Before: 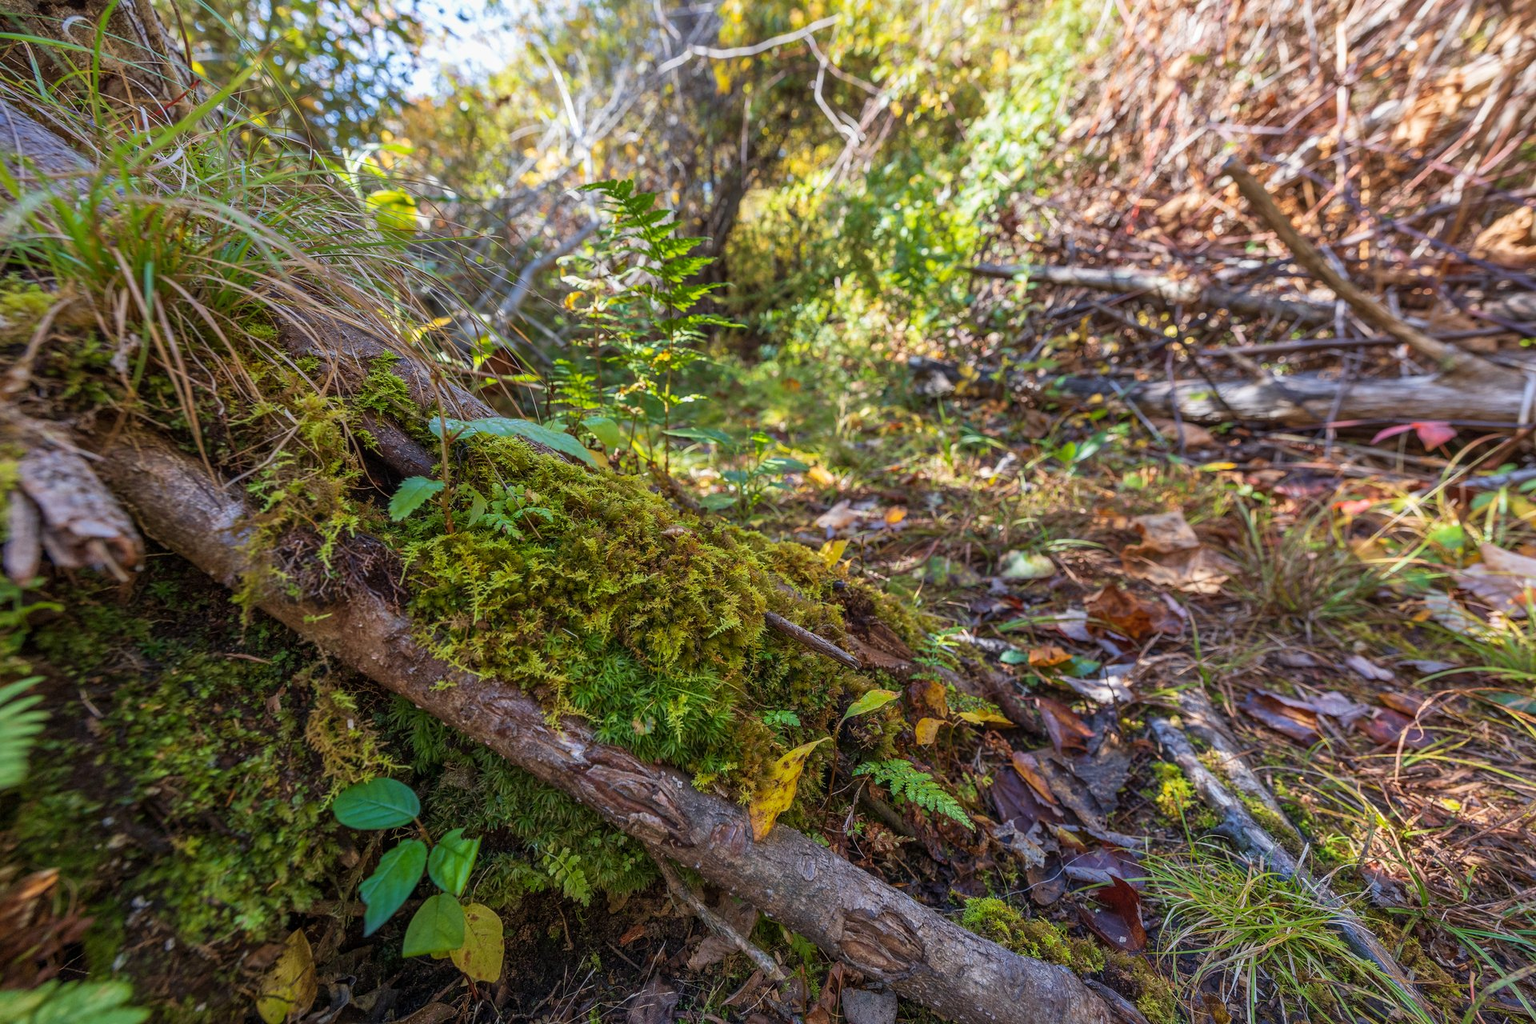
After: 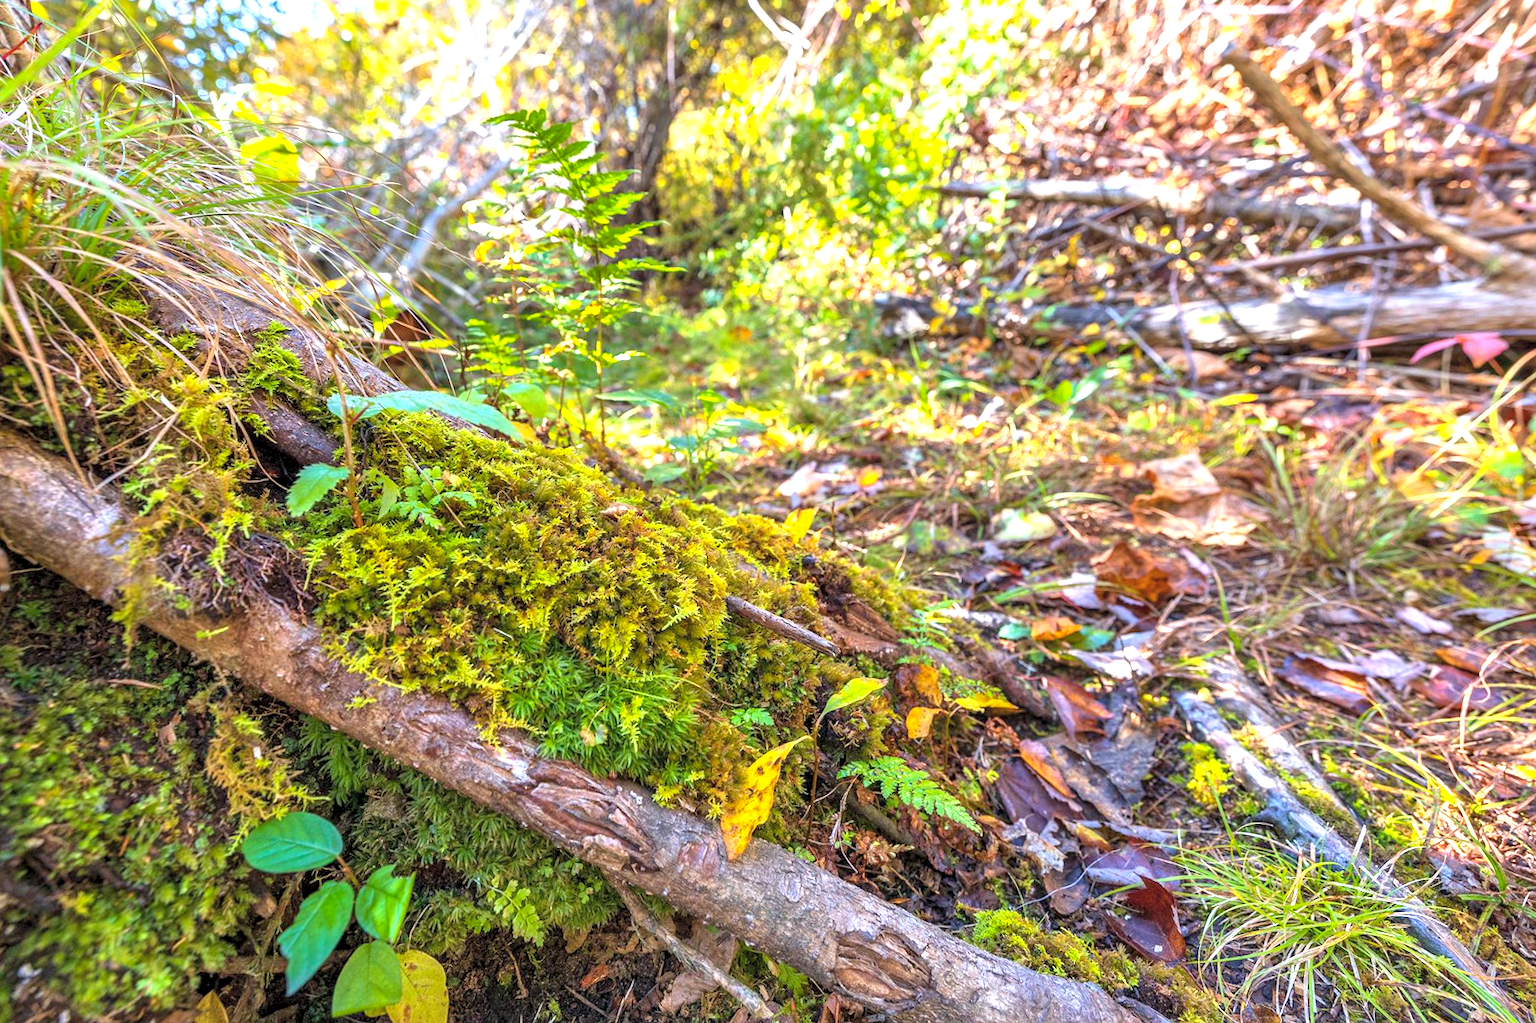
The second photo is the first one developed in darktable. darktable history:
crop and rotate: angle 3.31°, left 5.656%, top 5.712%
exposure: black level correction 0, exposure 1.199 EV, compensate exposure bias true, compensate highlight preservation false
contrast equalizer: y [[0.6 ×6], [0.55 ×6], [0 ×6], [0 ×6], [0 ×6]], mix 0.312
color balance rgb: perceptual saturation grading › global saturation 14.659%
contrast brightness saturation: brightness 0.133
